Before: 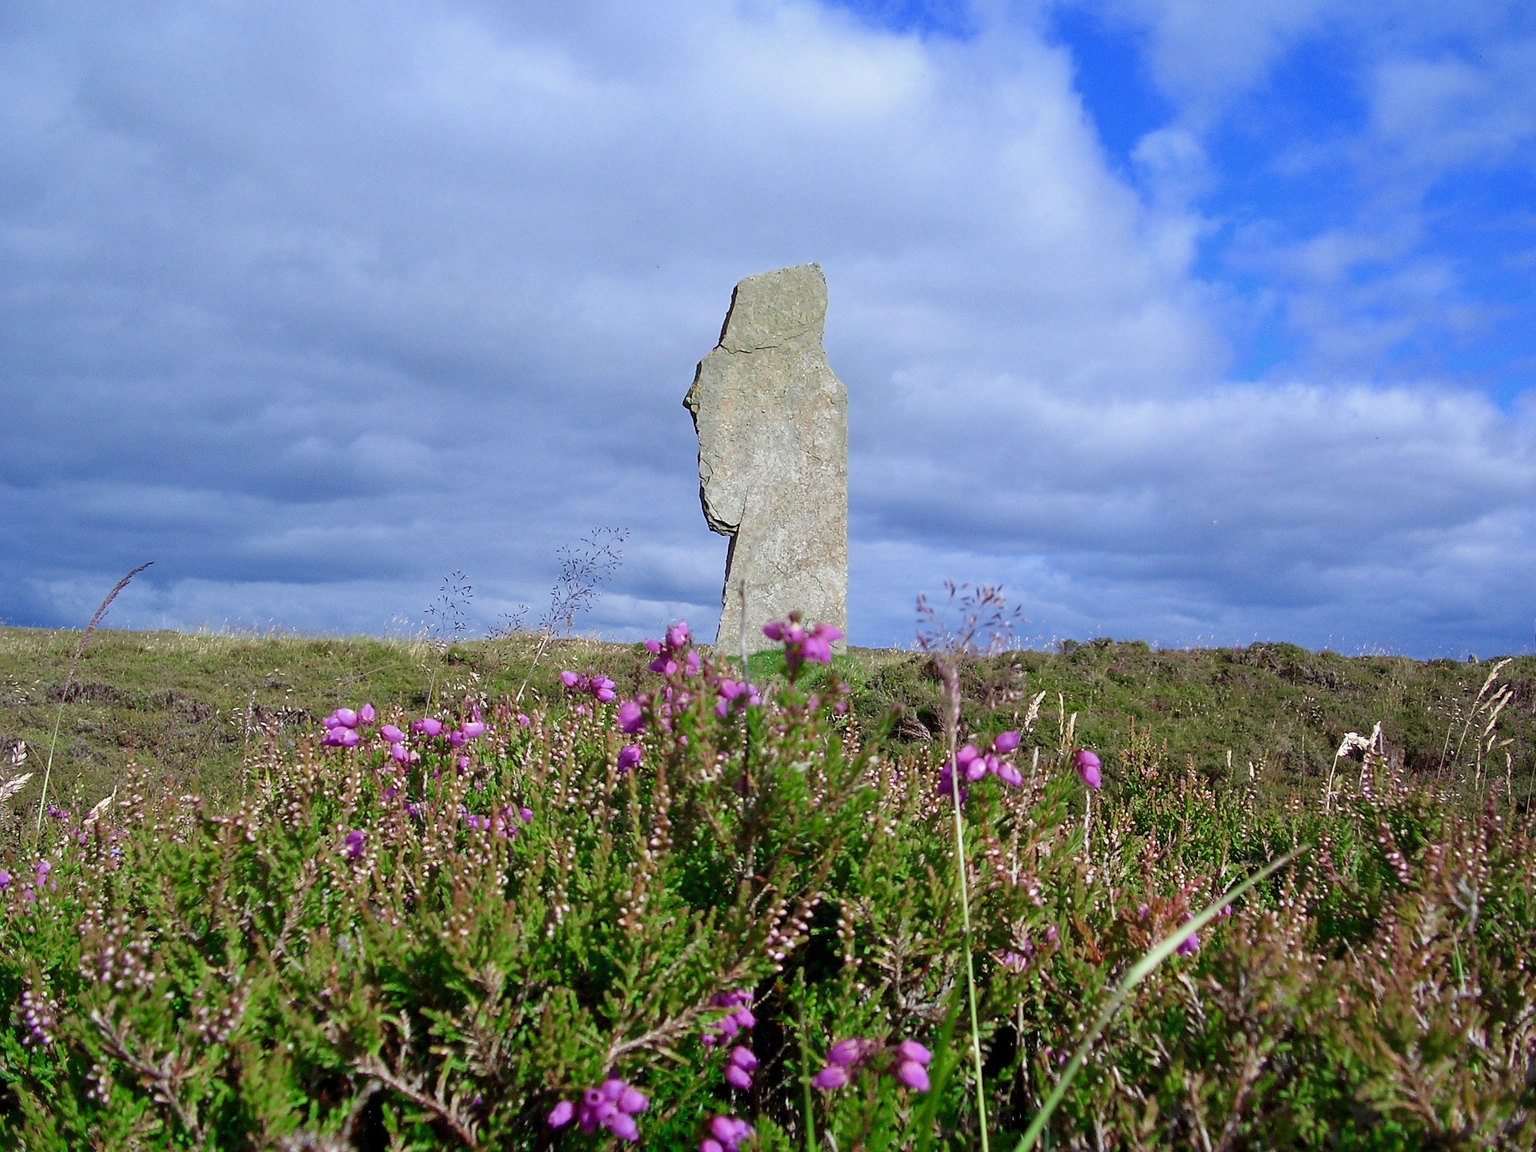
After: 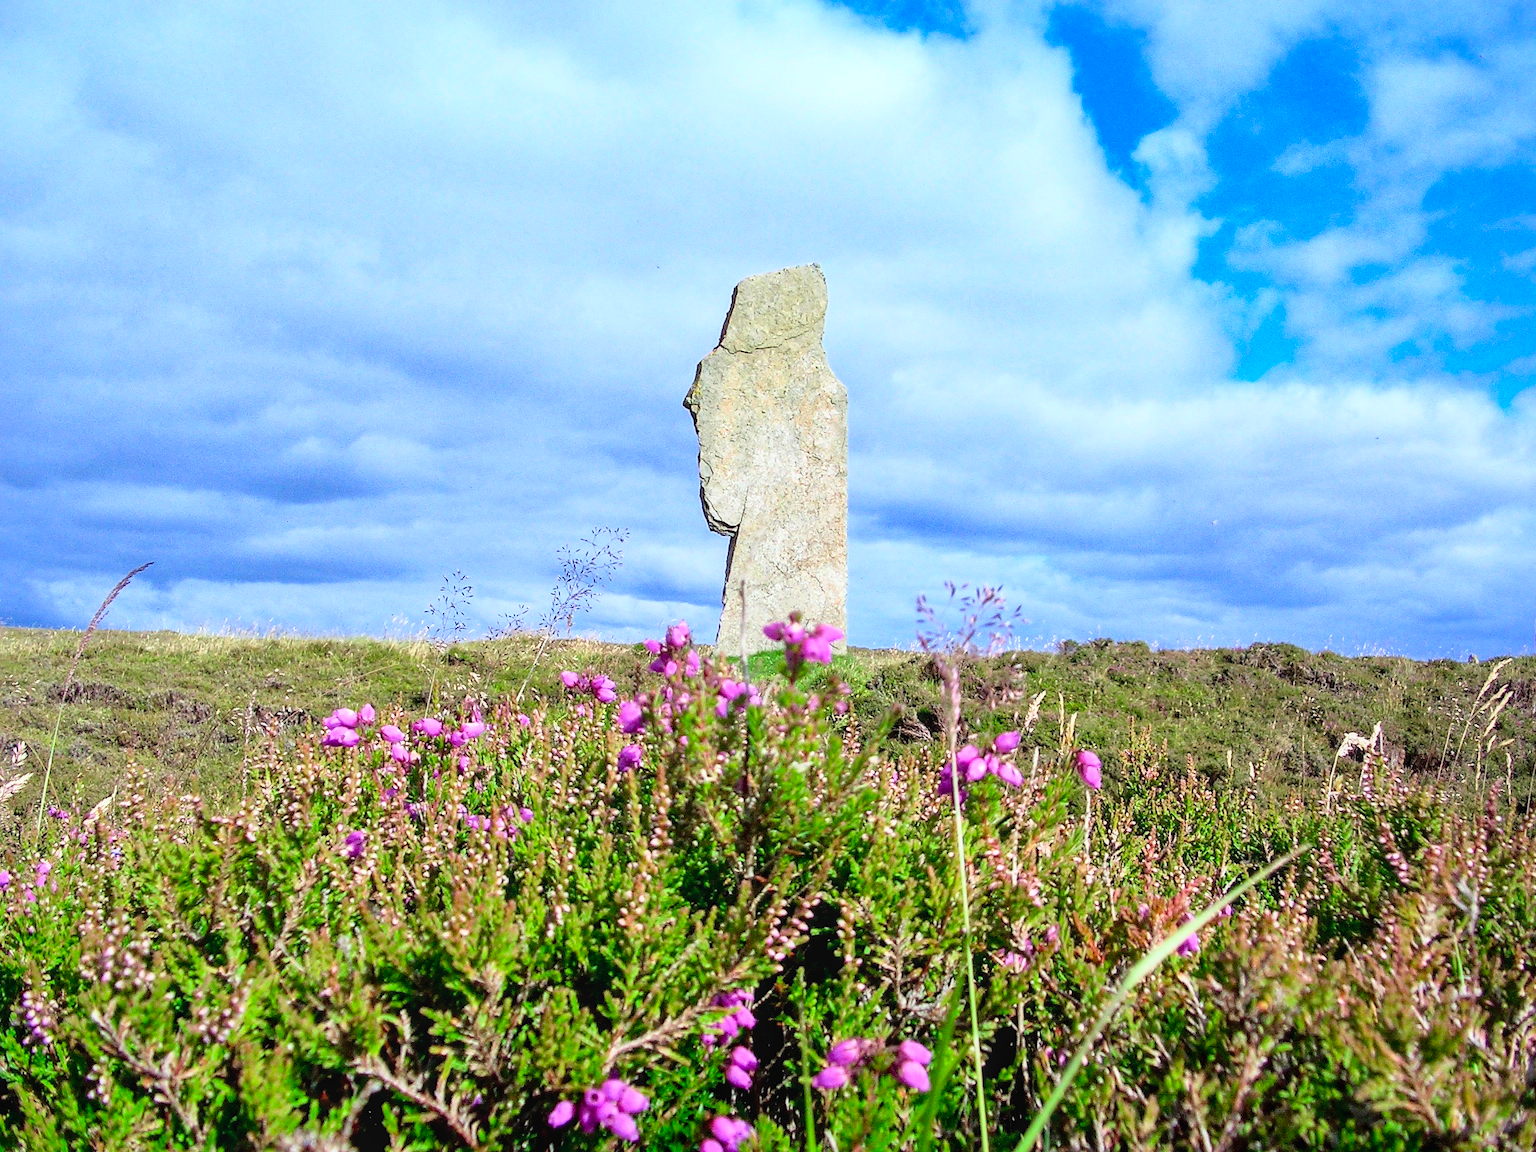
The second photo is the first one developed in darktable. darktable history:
shadows and highlights: on, module defaults
local contrast: detail 110%
base curve: curves: ch0 [(0, 0) (0.012, 0.01) (0.073, 0.168) (0.31, 0.711) (0.645, 0.957) (1, 1)]
